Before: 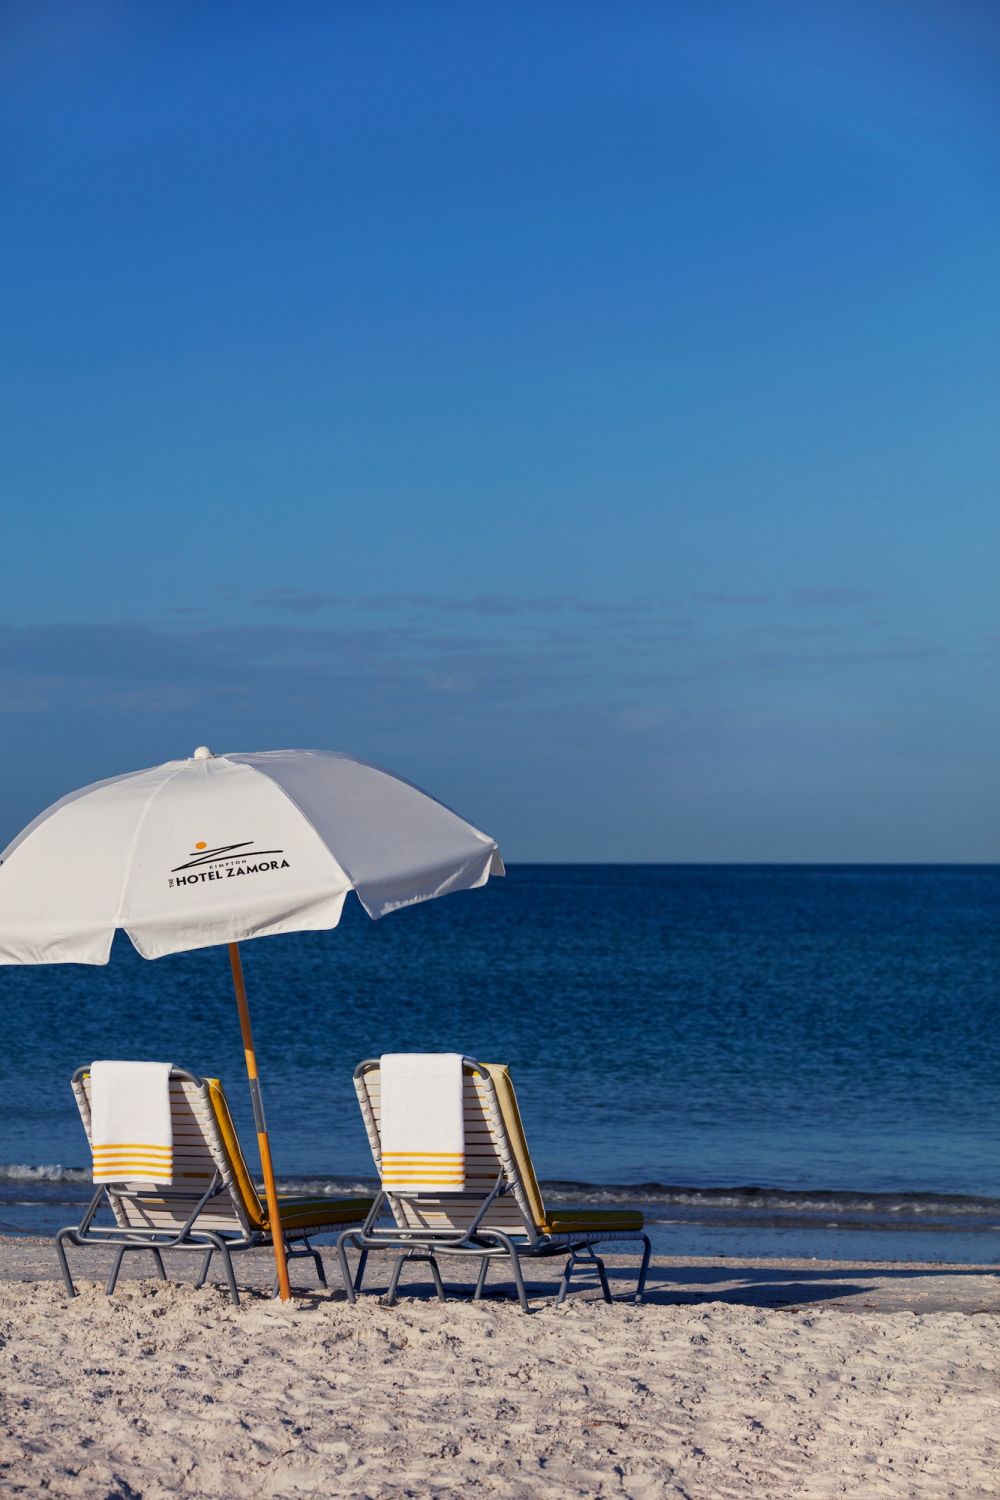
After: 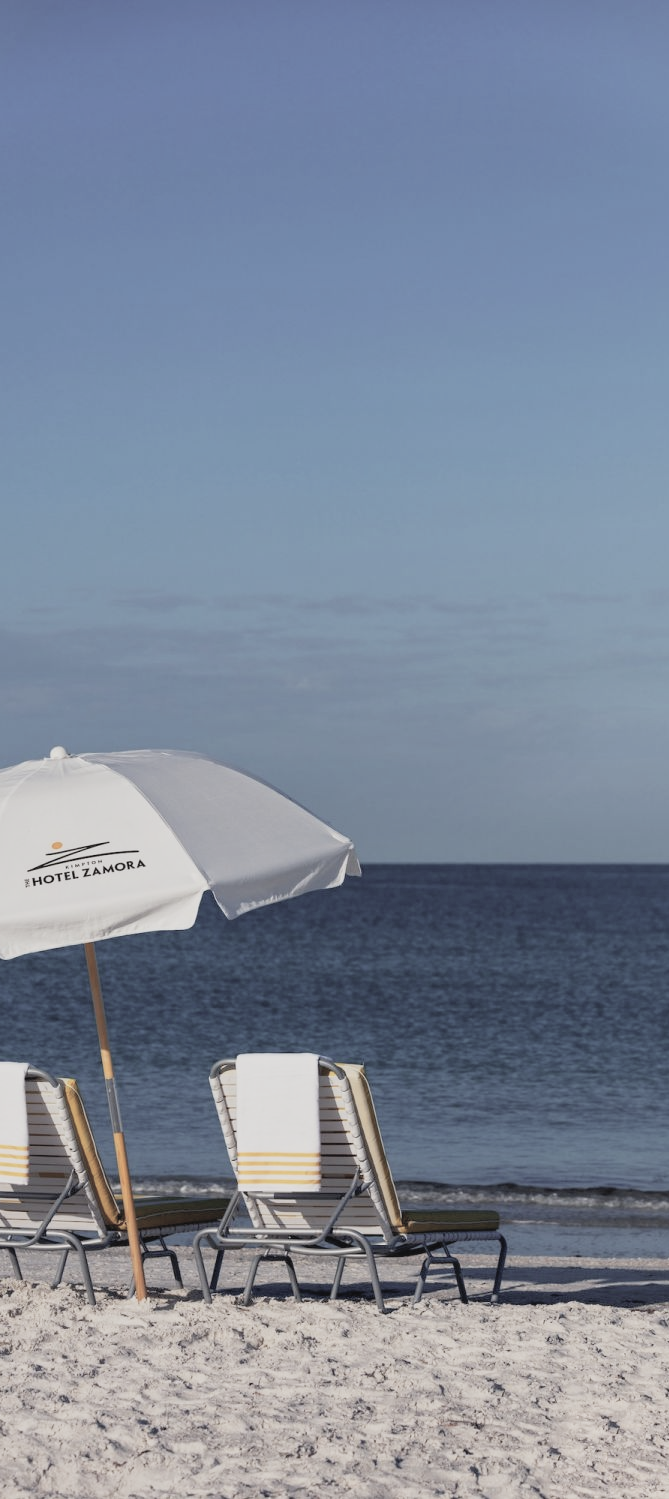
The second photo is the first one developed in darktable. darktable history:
crop and rotate: left 14.42%, right 18.61%
contrast brightness saturation: brightness 0.185, saturation -0.511
tone curve: curves: ch0 [(0, 0.036) (0.053, 0.068) (0.211, 0.217) (0.519, 0.513) (0.847, 0.82) (0.991, 0.914)]; ch1 [(0, 0) (0.276, 0.206) (0.412, 0.353) (0.482, 0.475) (0.495, 0.5) (0.509, 0.502) (0.563, 0.57) (0.667, 0.672) (0.788, 0.809) (1, 1)]; ch2 [(0, 0) (0.438, 0.456) (0.473, 0.47) (0.503, 0.503) (0.523, 0.528) (0.562, 0.571) (0.612, 0.61) (0.679, 0.72) (1, 1)], preserve colors none
